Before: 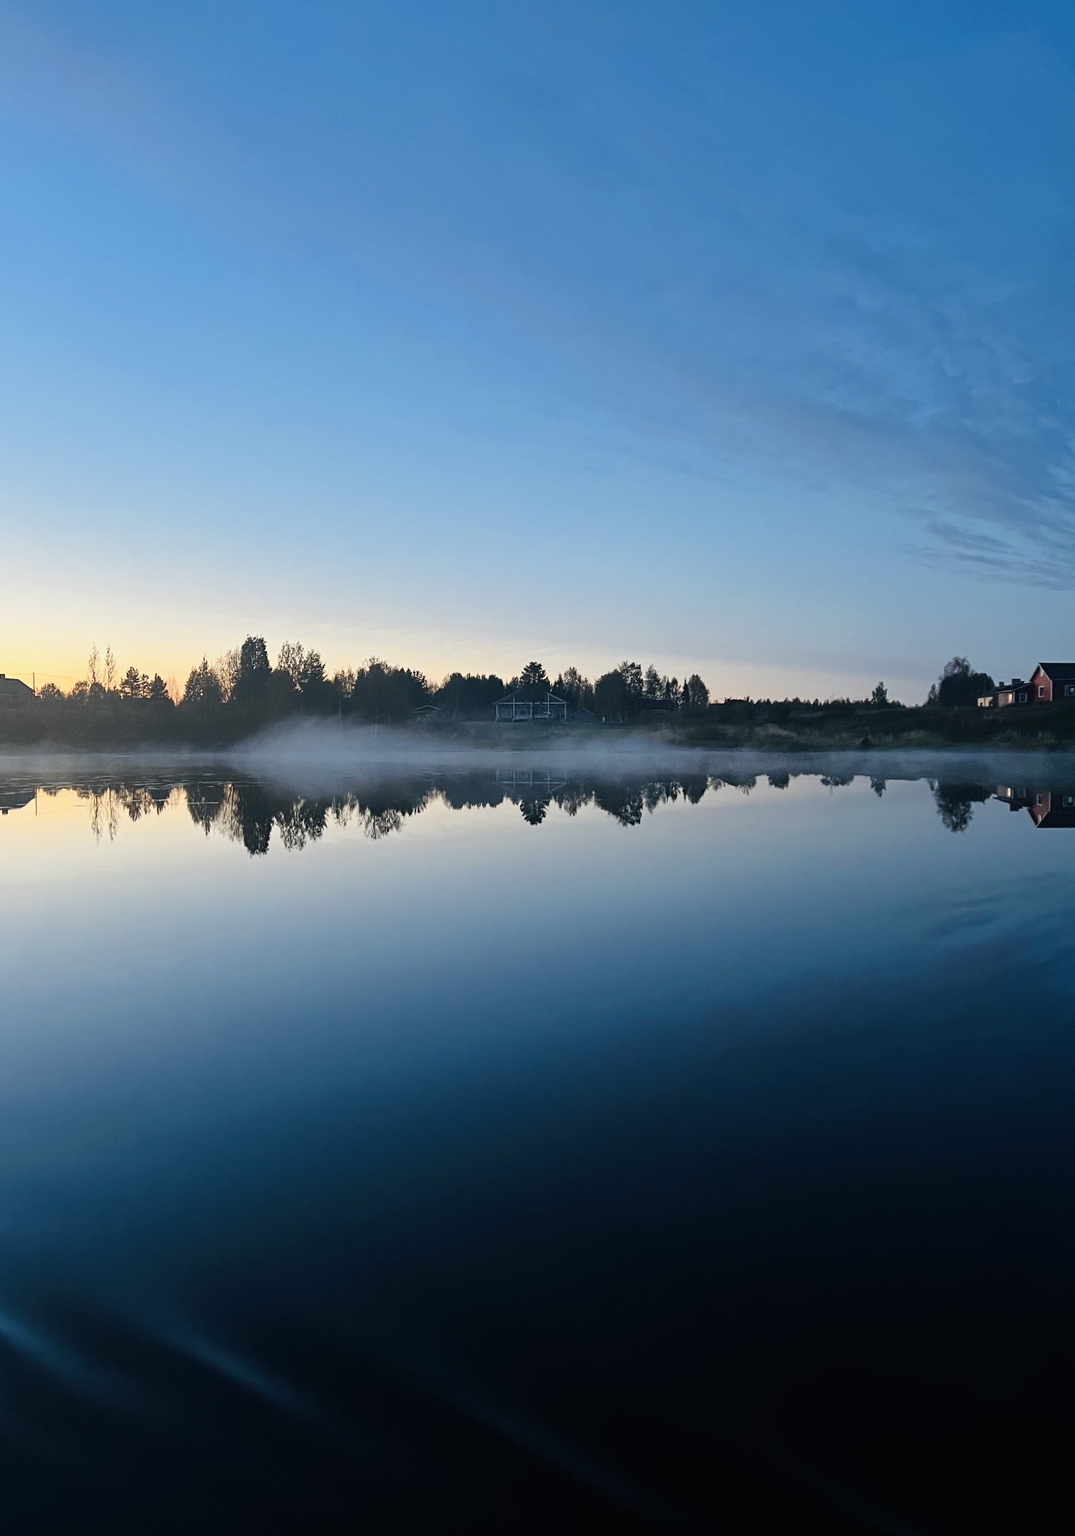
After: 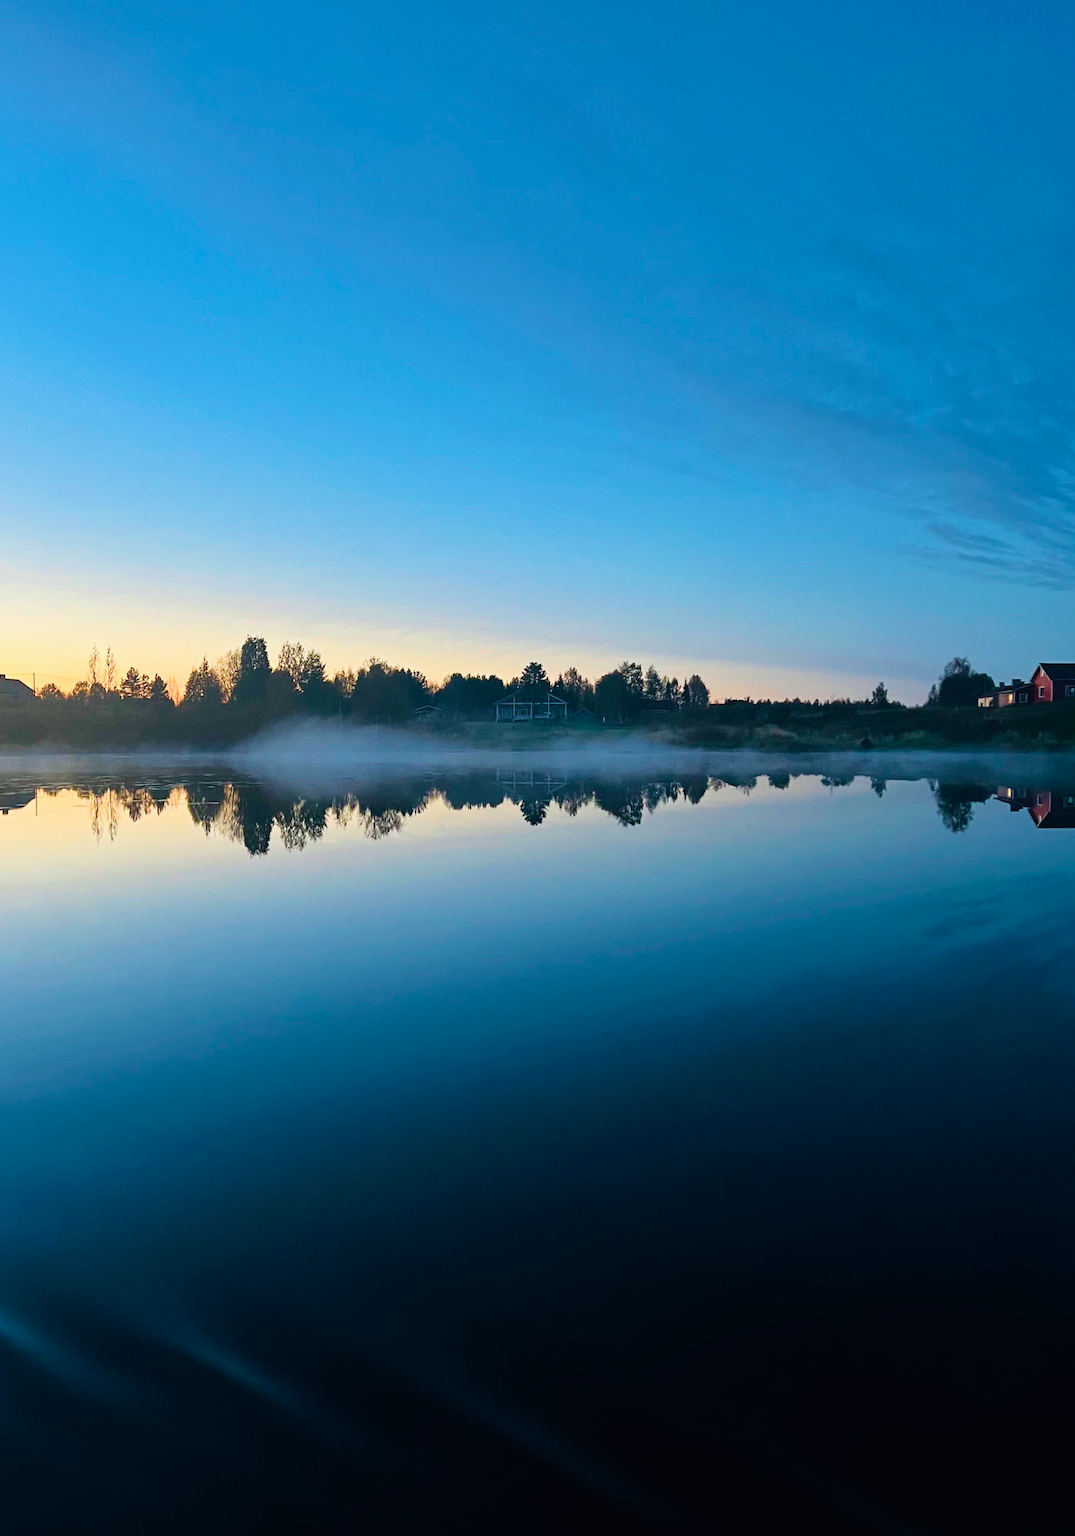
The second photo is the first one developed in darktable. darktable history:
velvia: strength 67.07%, mid-tones bias 0.972
